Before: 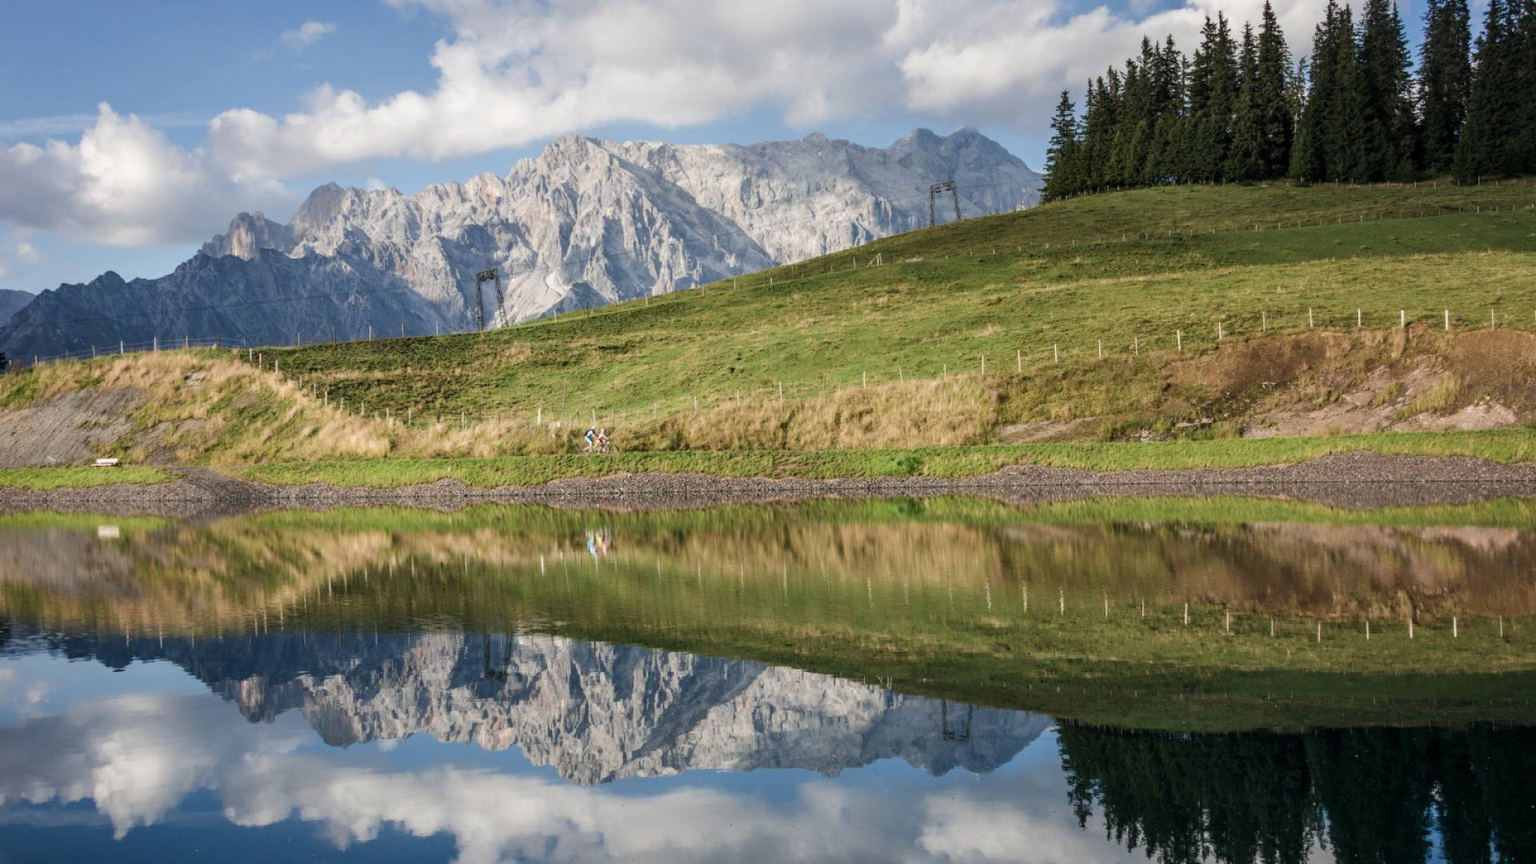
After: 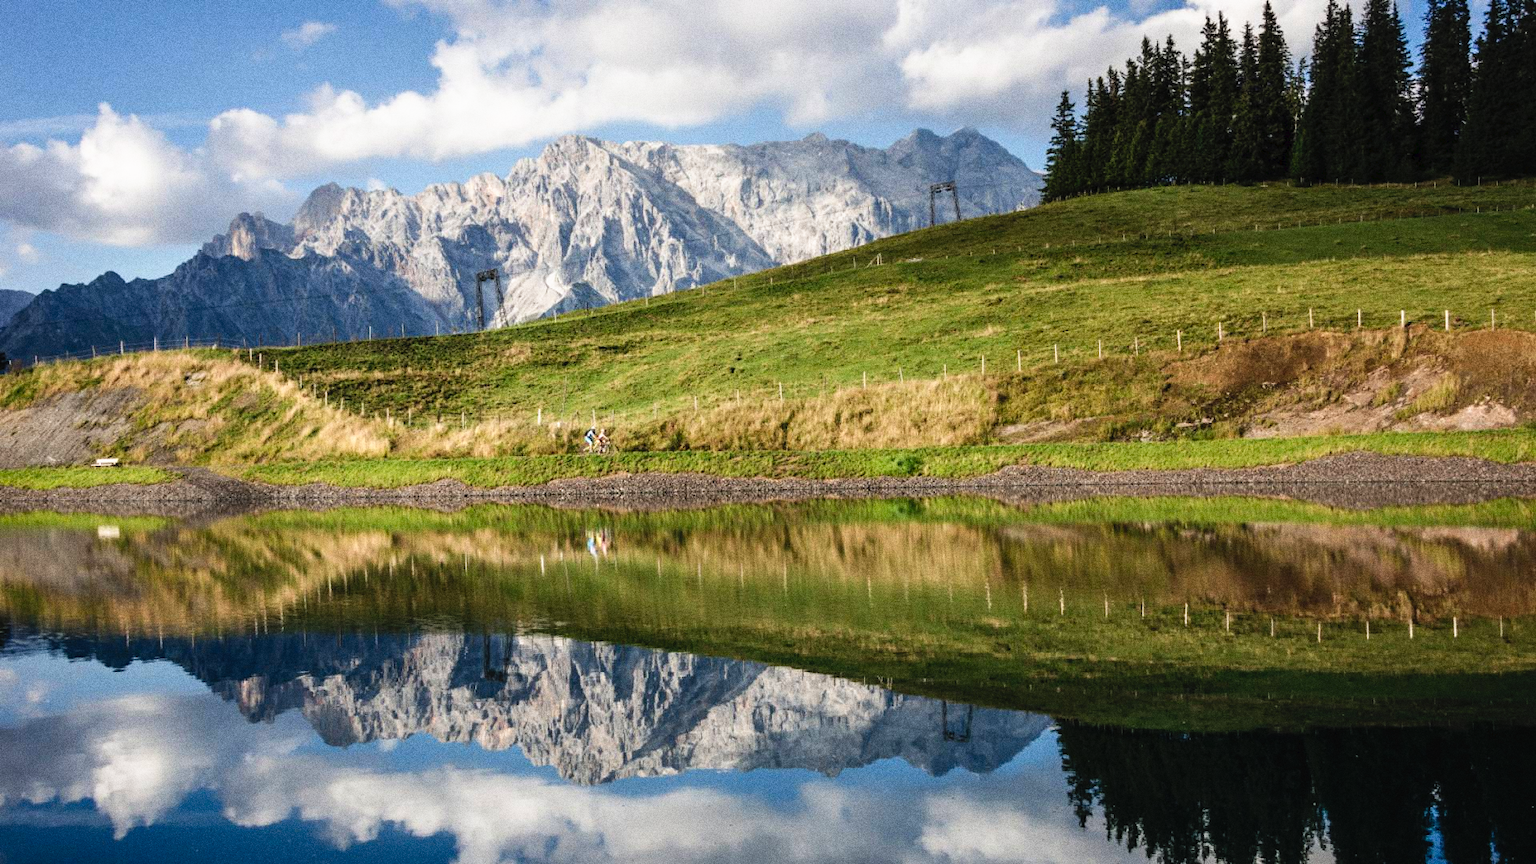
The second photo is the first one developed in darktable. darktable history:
grain: coarseness 0.09 ISO, strength 40%
tone curve: curves: ch0 [(0, 0) (0.003, 0.023) (0.011, 0.024) (0.025, 0.028) (0.044, 0.035) (0.069, 0.043) (0.1, 0.052) (0.136, 0.063) (0.177, 0.094) (0.224, 0.145) (0.277, 0.209) (0.335, 0.281) (0.399, 0.364) (0.468, 0.453) (0.543, 0.553) (0.623, 0.66) (0.709, 0.767) (0.801, 0.88) (0.898, 0.968) (1, 1)], preserve colors none
